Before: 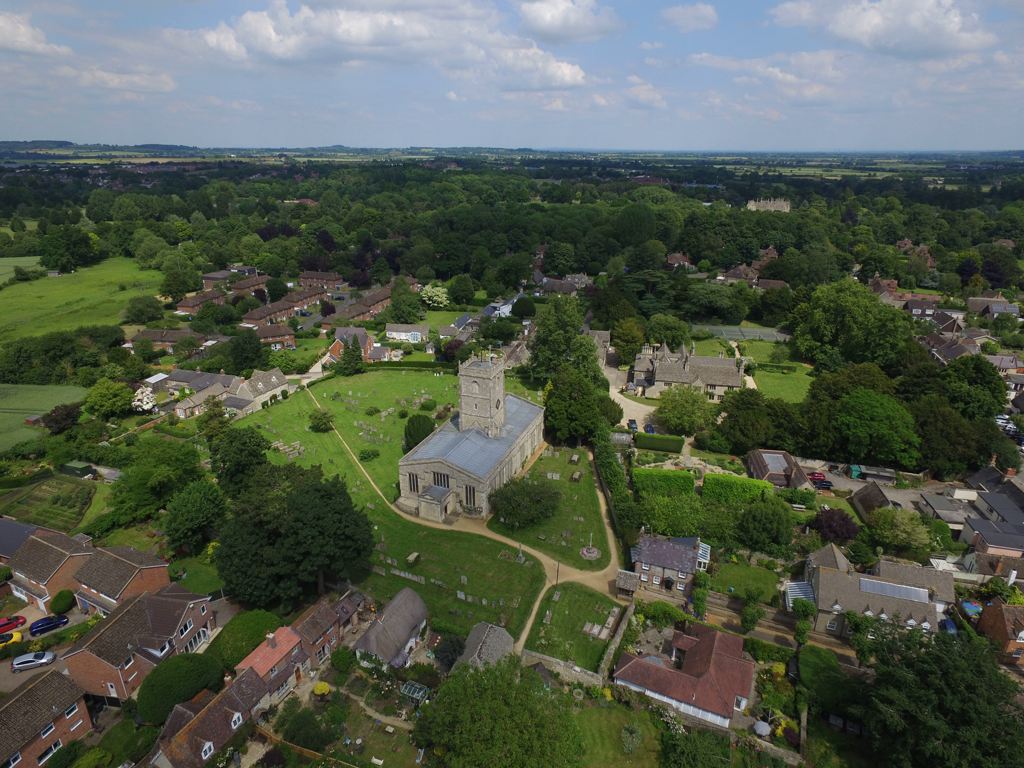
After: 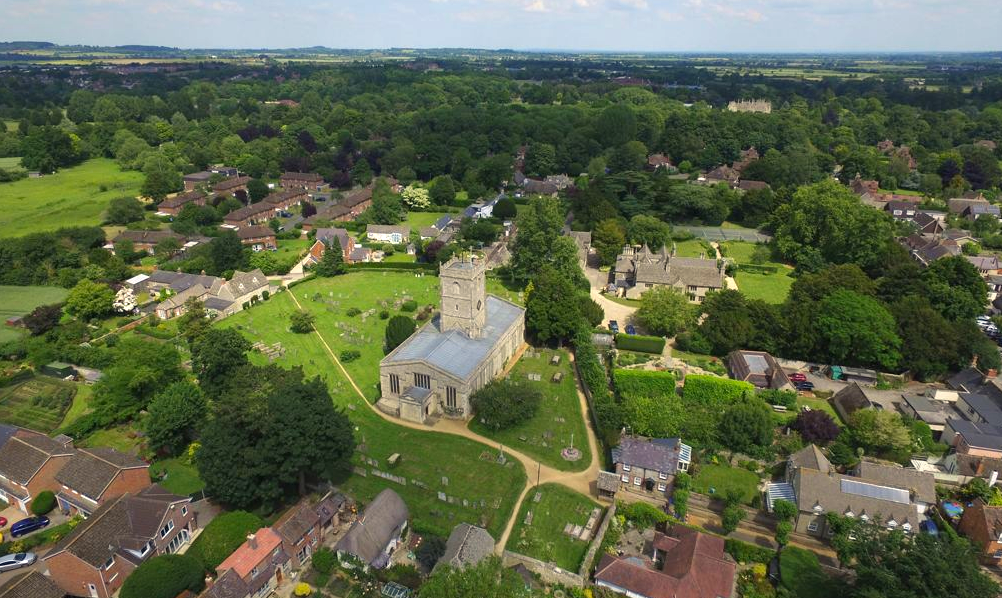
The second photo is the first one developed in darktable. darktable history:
exposure: black level correction 0, exposure 0.691 EV, compensate highlight preservation false
color balance rgb: highlights gain › chroma 3.072%, highlights gain › hue 78.61°, perceptual saturation grading › global saturation 0.285%, global vibrance 20%
crop and rotate: left 1.887%, top 12.905%, right 0.173%, bottom 9.199%
